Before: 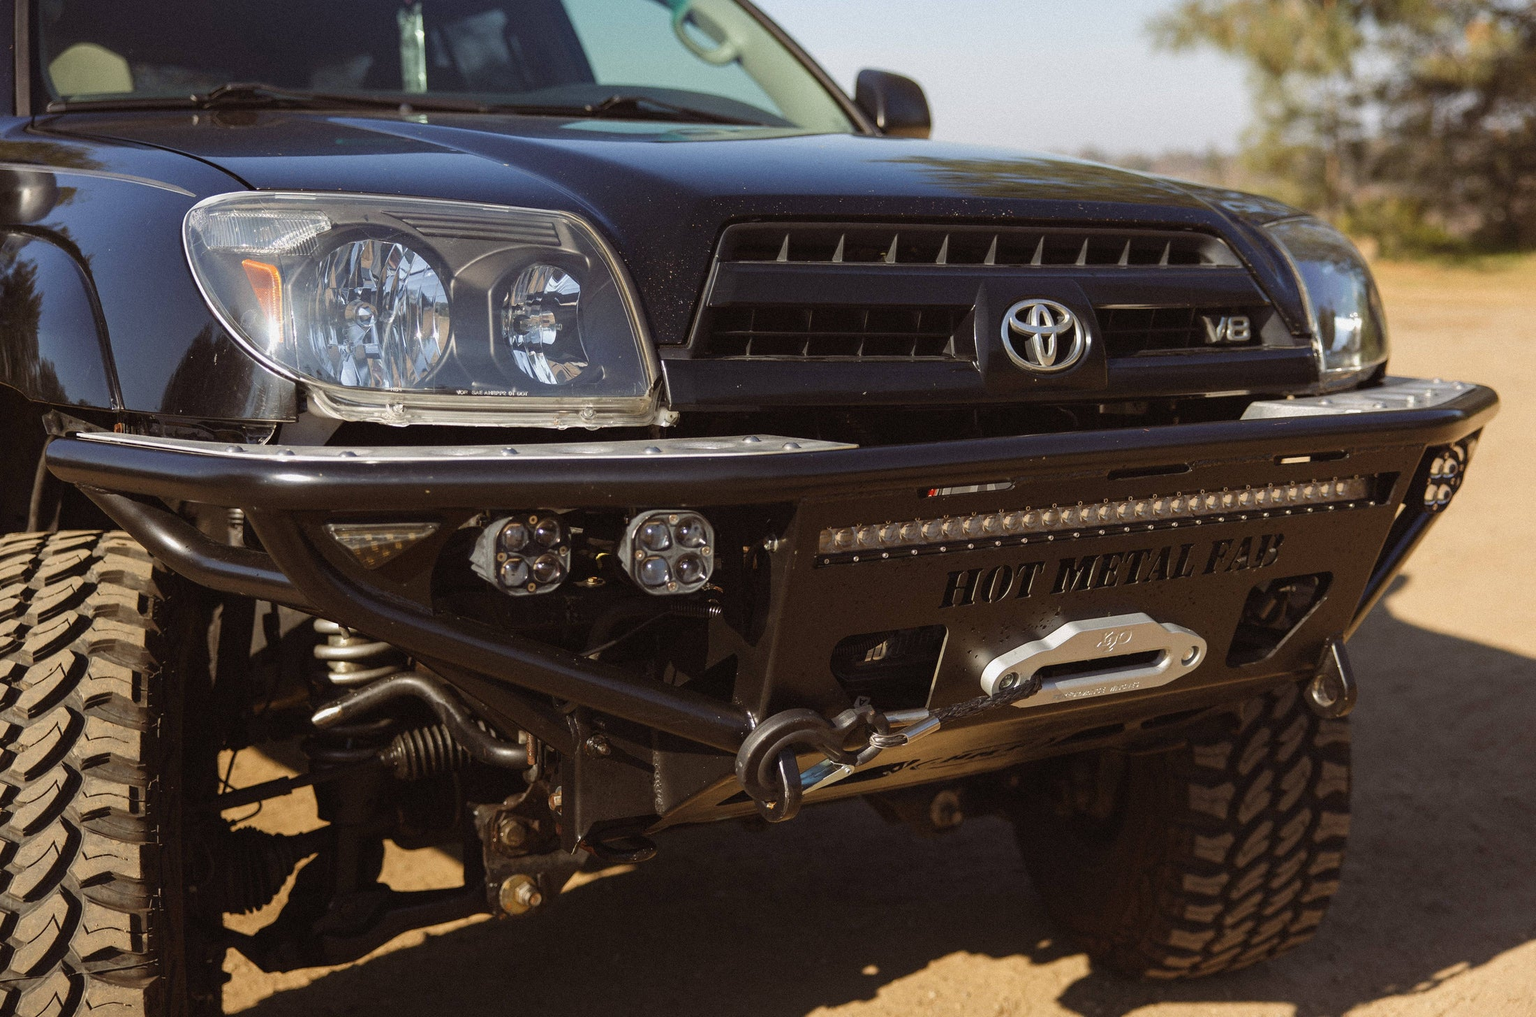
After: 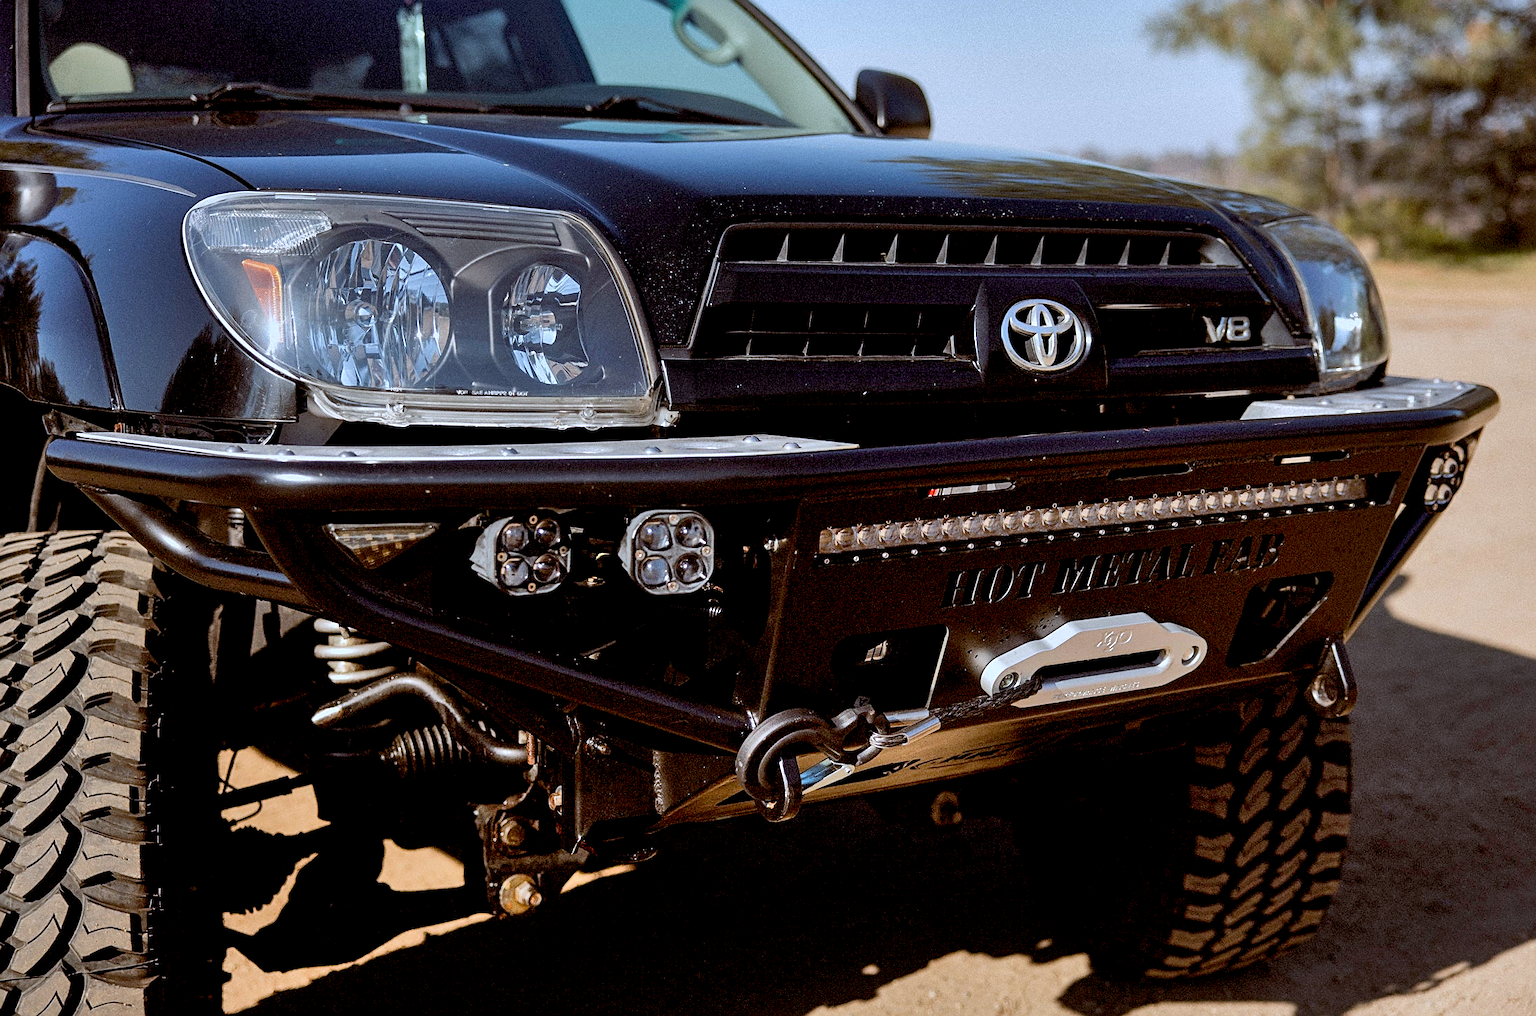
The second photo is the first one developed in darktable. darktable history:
contrast brightness saturation: saturation -0.048
color correction: highlights a* -2.44, highlights b* -18.64
sharpen: on, module defaults
exposure: black level correction 0.017, exposure -0.009 EV, compensate highlight preservation false
shadows and highlights: shadows 43.77, white point adjustment -1.48, soften with gaussian
